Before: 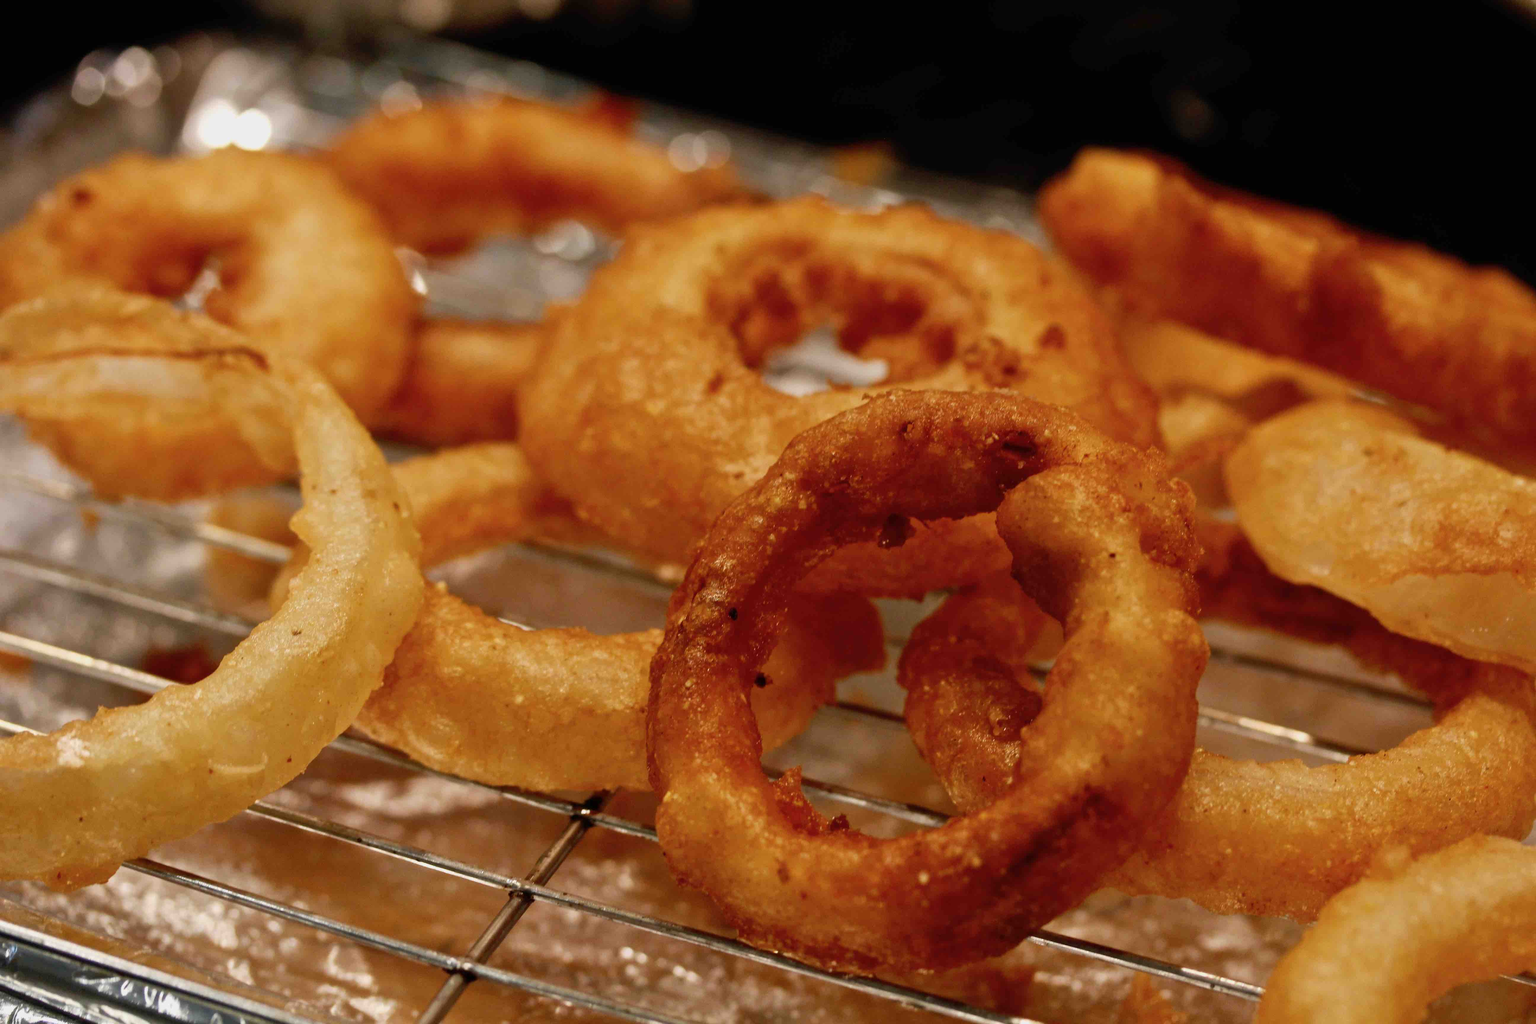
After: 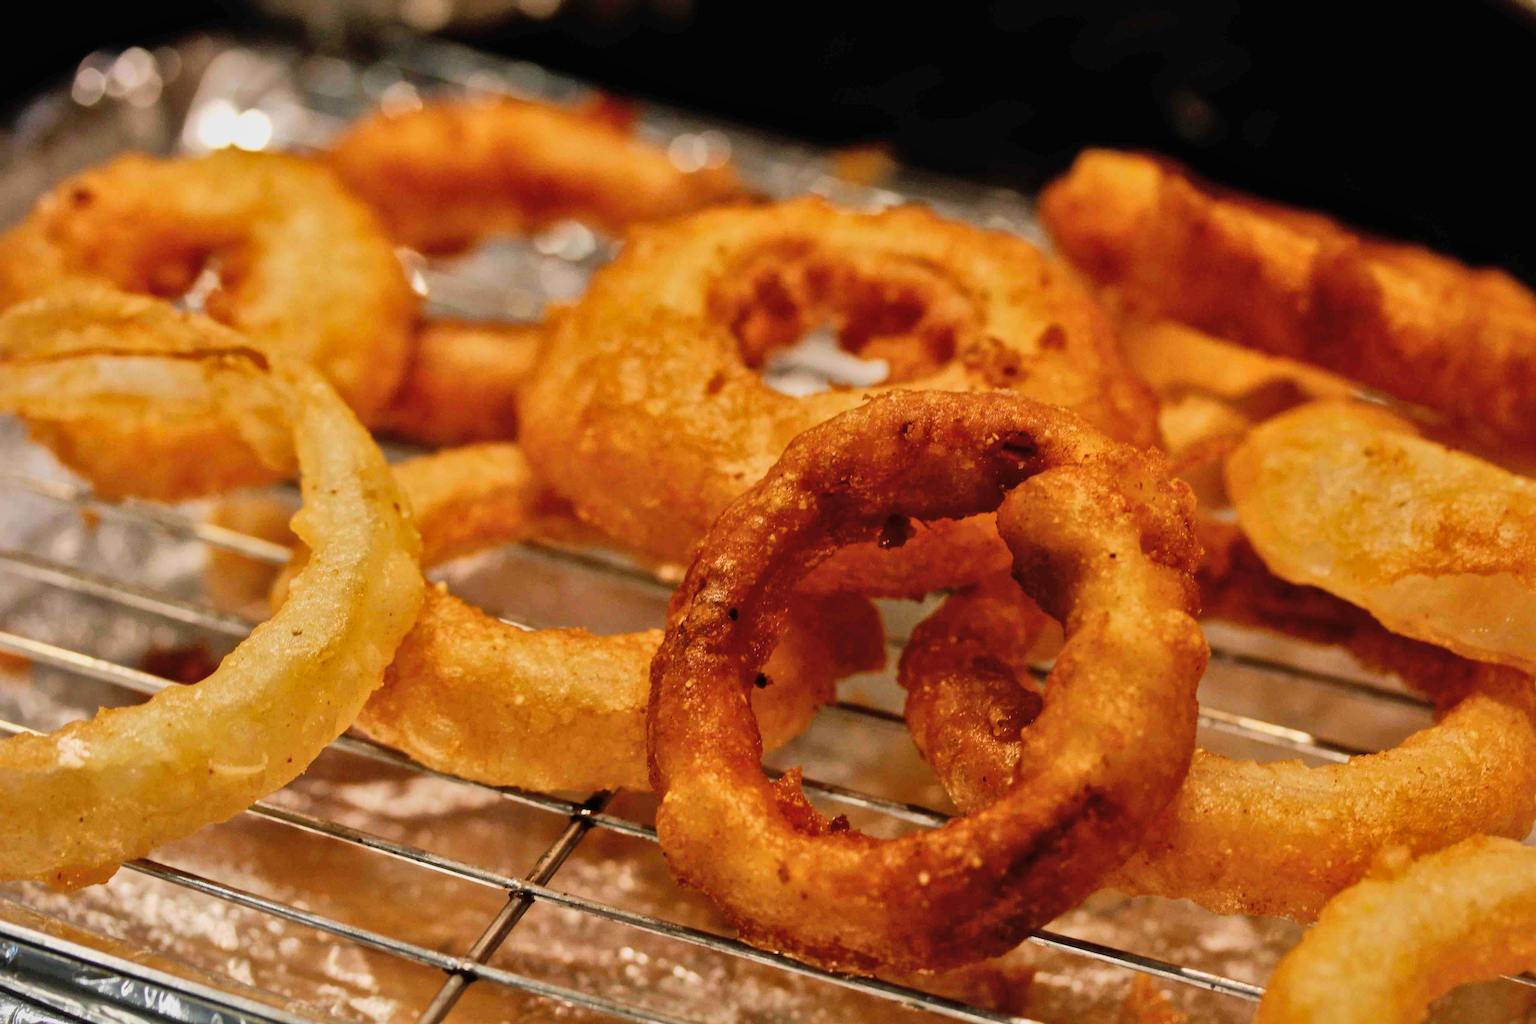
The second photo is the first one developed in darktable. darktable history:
tone curve: curves: ch0 [(0, 0.003) (0.044, 0.032) (0.12, 0.089) (0.19, 0.175) (0.271, 0.294) (0.457, 0.546) (0.588, 0.71) (0.701, 0.815) (0.86, 0.922) (1, 0.982)]; ch1 [(0, 0) (0.247, 0.215) (0.433, 0.382) (0.466, 0.426) (0.493, 0.481) (0.501, 0.5) (0.517, 0.524) (0.557, 0.582) (0.598, 0.651) (0.671, 0.735) (0.796, 0.85) (1, 1)]; ch2 [(0, 0) (0.249, 0.216) (0.357, 0.317) (0.448, 0.432) (0.478, 0.492) (0.498, 0.499) (0.517, 0.53) (0.537, 0.57) (0.569, 0.623) (0.61, 0.663) (0.706, 0.75) (0.808, 0.809) (0.991, 0.968)], color space Lab, linked channels, preserve colors none
shadows and highlights: shadows 39.85, highlights -60
